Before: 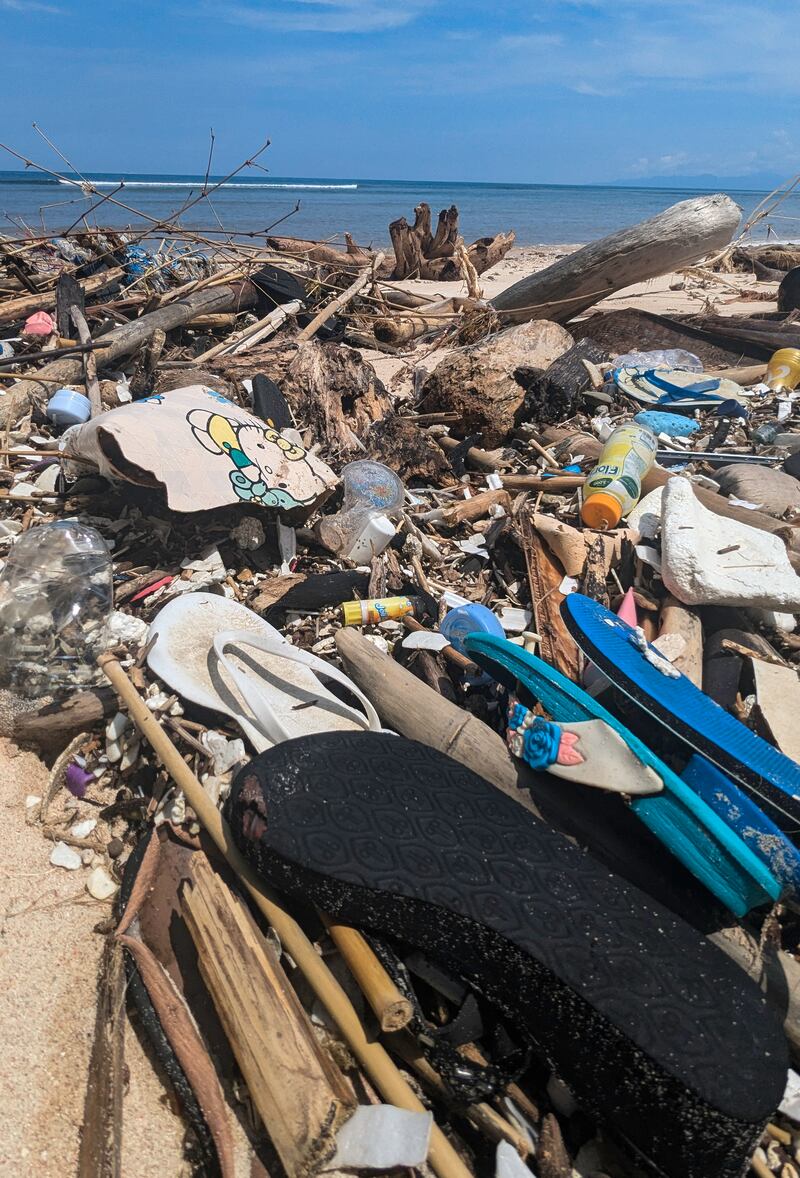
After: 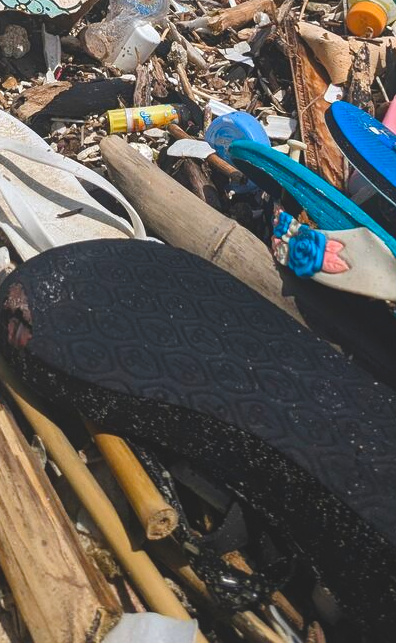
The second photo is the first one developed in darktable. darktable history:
color balance rgb: global offset › luminance 1.523%, linear chroma grading › global chroma 15.221%, perceptual saturation grading › global saturation 14.12%, perceptual saturation grading › highlights -25.431%, perceptual saturation grading › shadows 24.447%
crop: left 29.434%, top 41.842%, right 21.005%, bottom 3.506%
